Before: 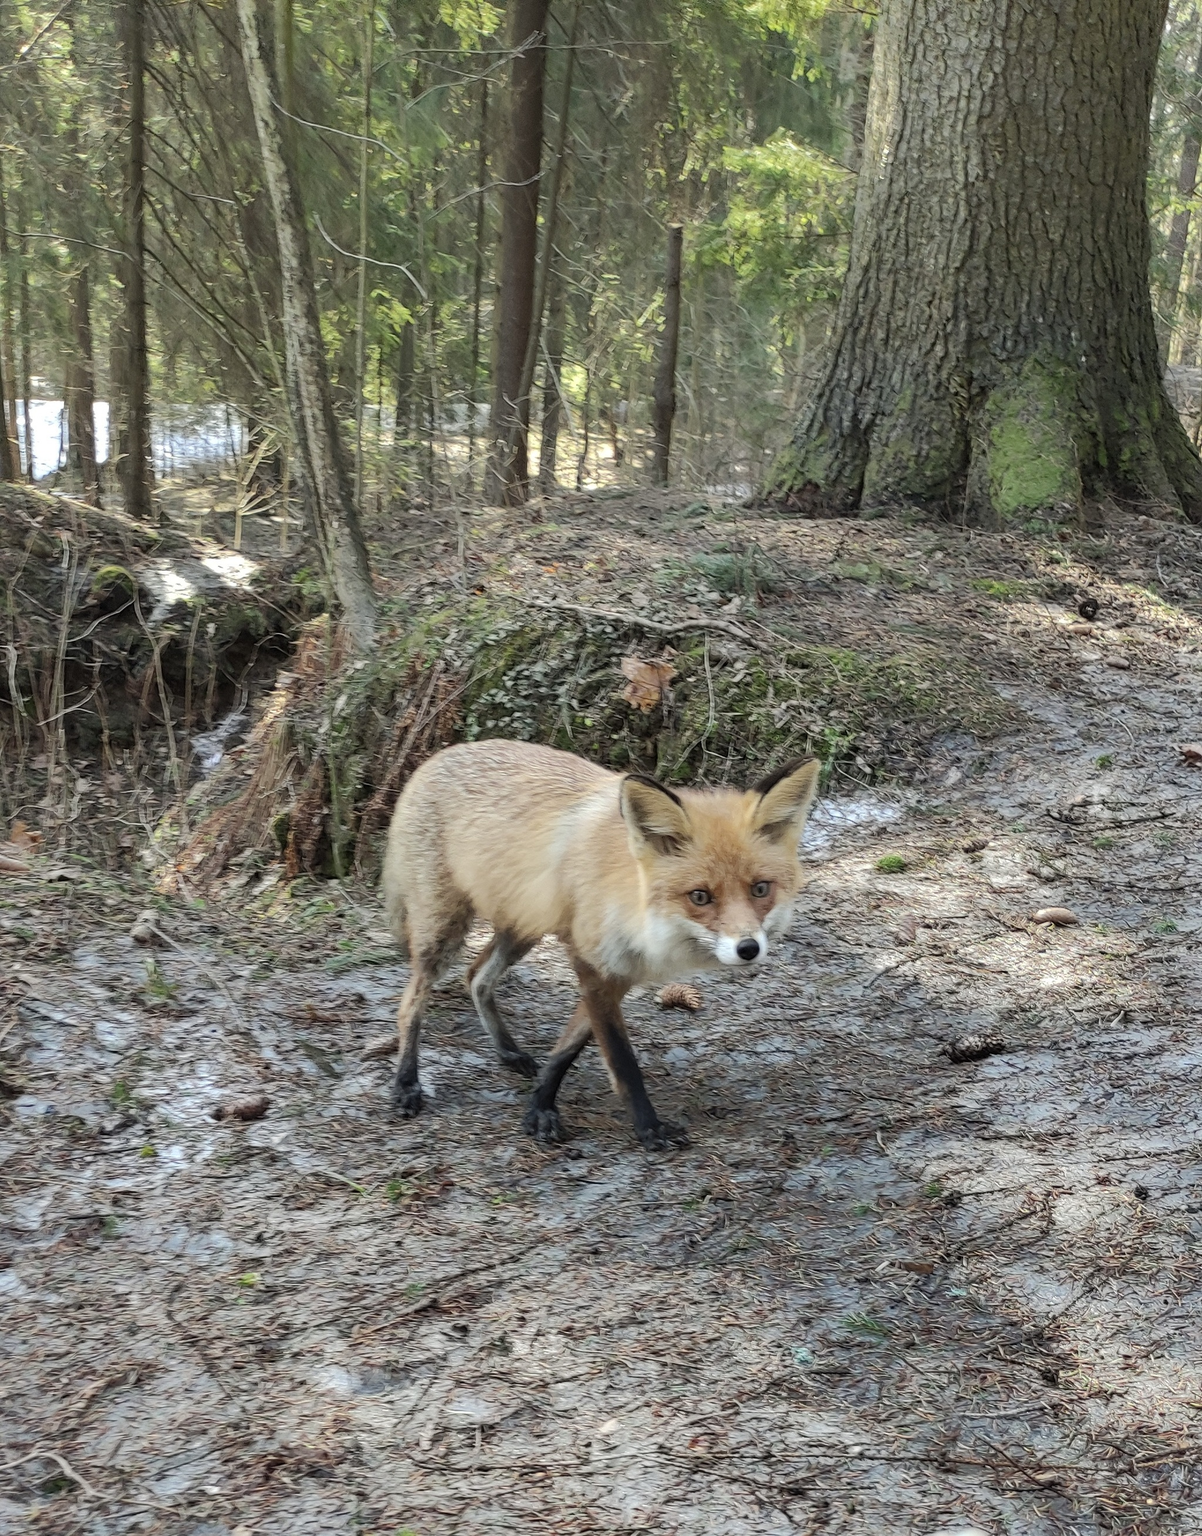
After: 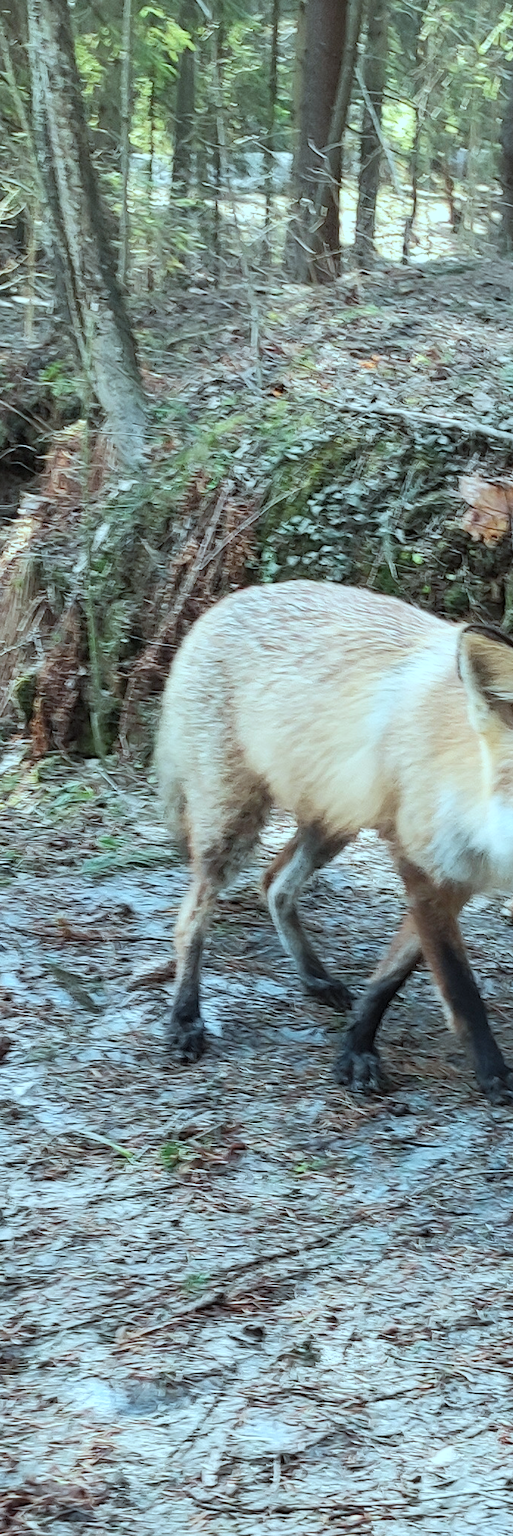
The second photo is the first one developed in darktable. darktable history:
base curve: curves: ch0 [(0, 0) (0.688, 0.865) (1, 1)], preserve colors none
color correction: highlights a* -11.71, highlights b* -15.58
white balance: emerald 1
crop and rotate: left 21.77%, top 18.528%, right 44.676%, bottom 2.997%
contrast brightness saturation: saturation -0.05
